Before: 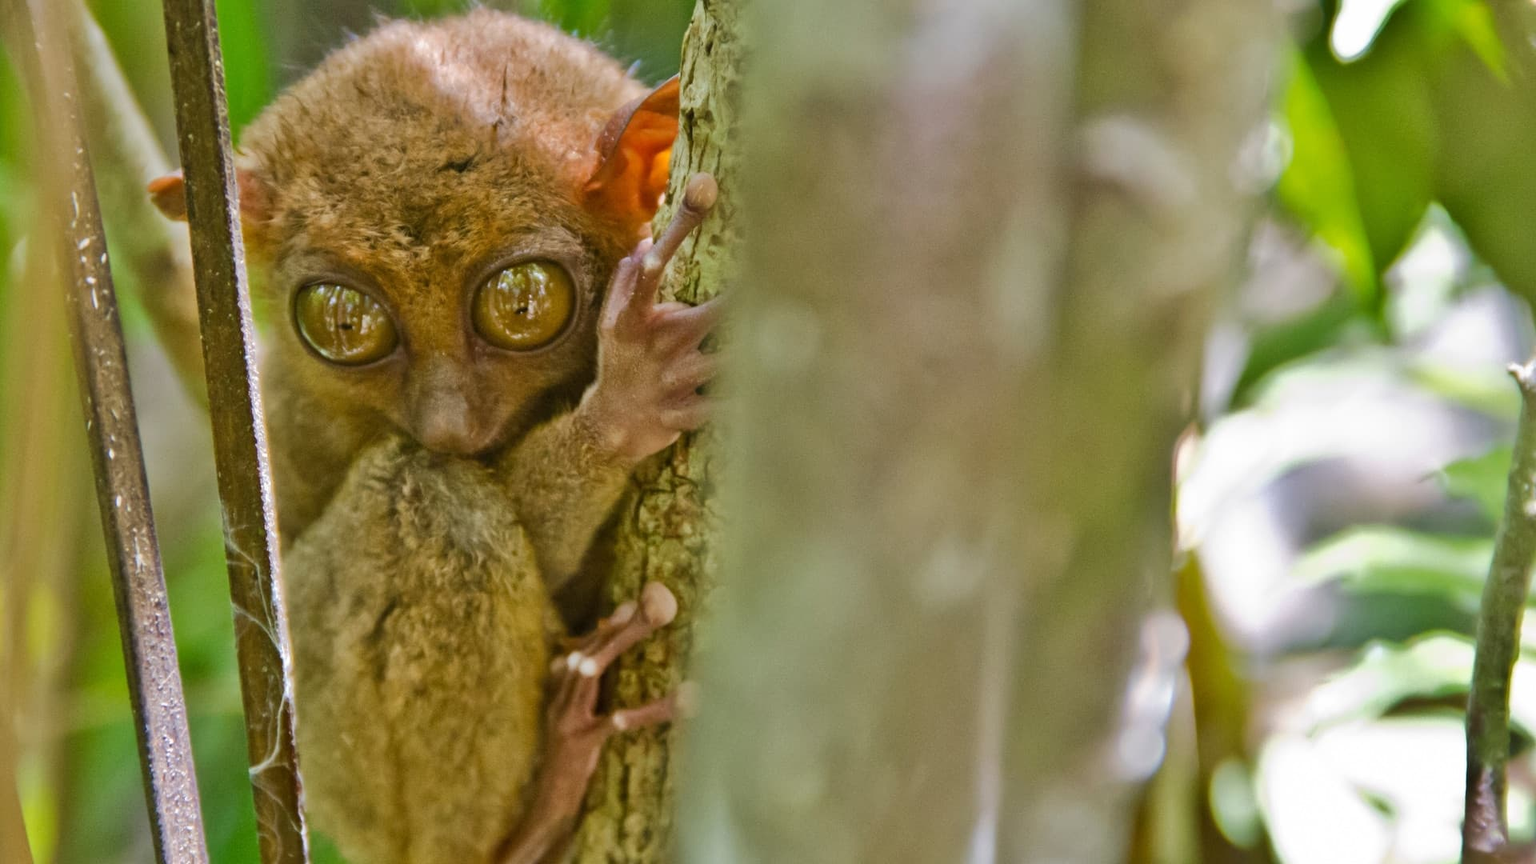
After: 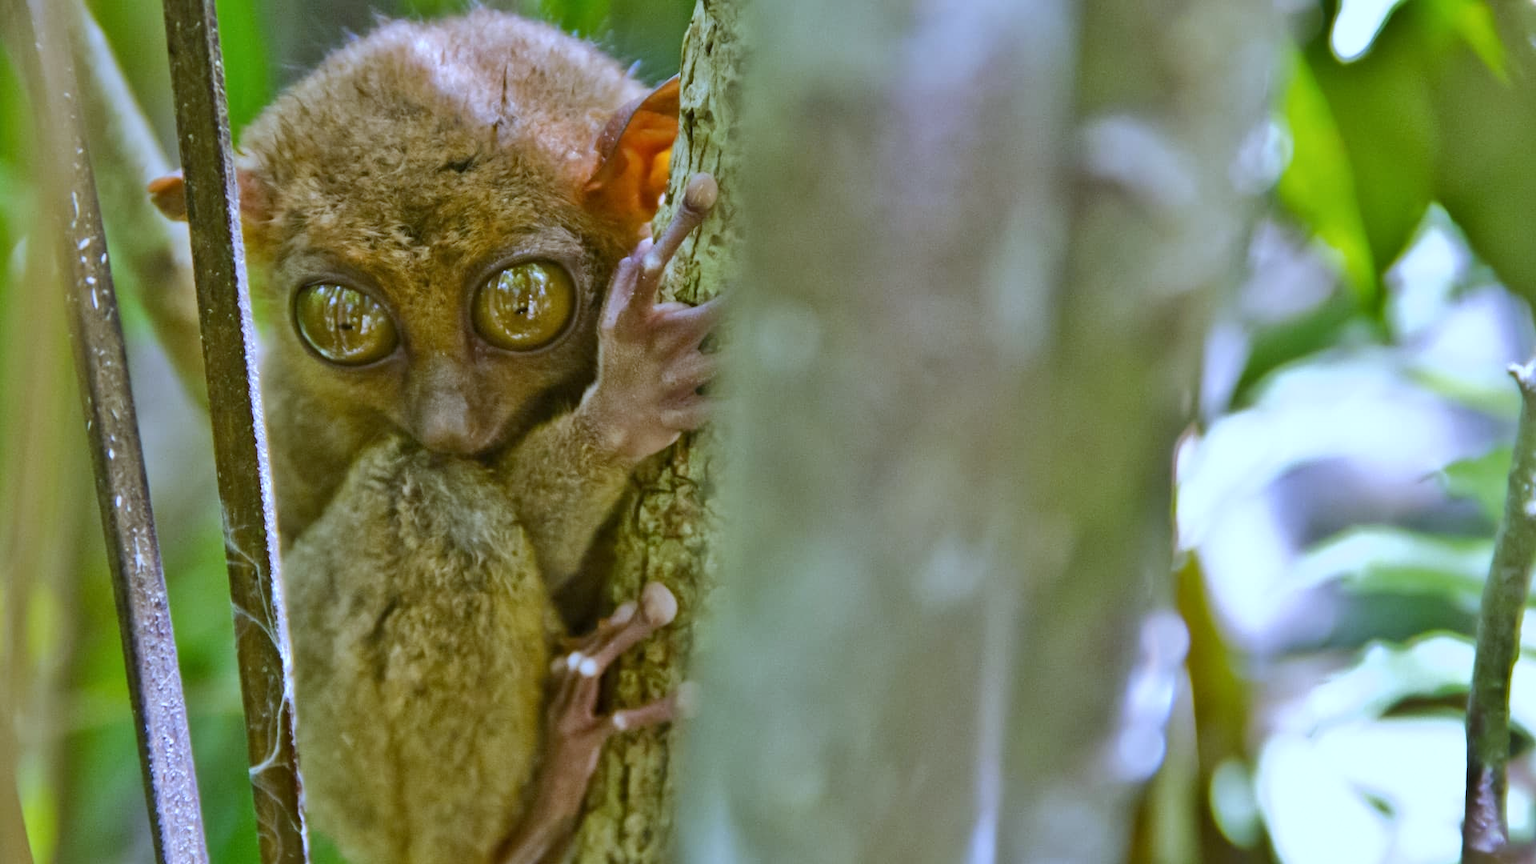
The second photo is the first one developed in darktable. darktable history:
white balance: red 0.871, blue 1.249
local contrast: mode bilateral grid, contrast 100, coarseness 100, detail 108%, midtone range 0.2
